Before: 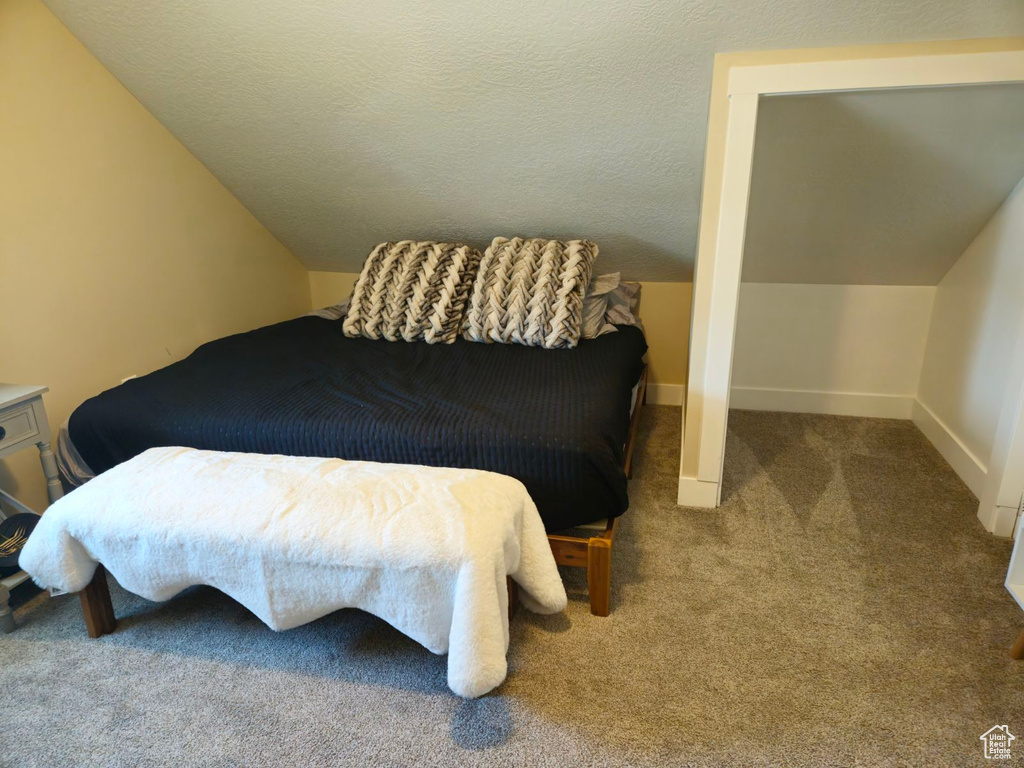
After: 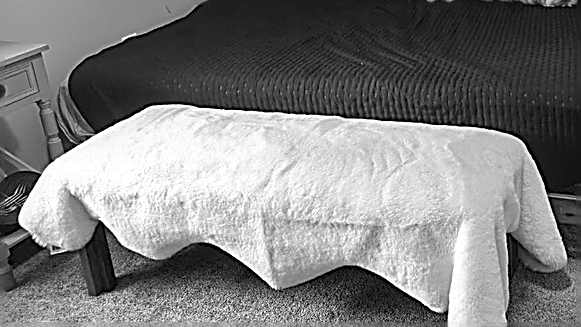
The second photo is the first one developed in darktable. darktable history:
shadows and highlights: shadows 9.7, white point adjustment 1.06, highlights -39.45
crop: top 44.585%, right 43.232%, bottom 12.812%
sharpen: amount 1.99
local contrast: on, module defaults
color zones: curves: ch0 [(0, 0.613) (0.01, 0.613) (0.245, 0.448) (0.498, 0.529) (0.642, 0.665) (0.879, 0.777) (0.99, 0.613)]; ch1 [(0, 0) (0.143, 0) (0.286, 0) (0.429, 0) (0.571, 0) (0.714, 0) (0.857, 0)]
